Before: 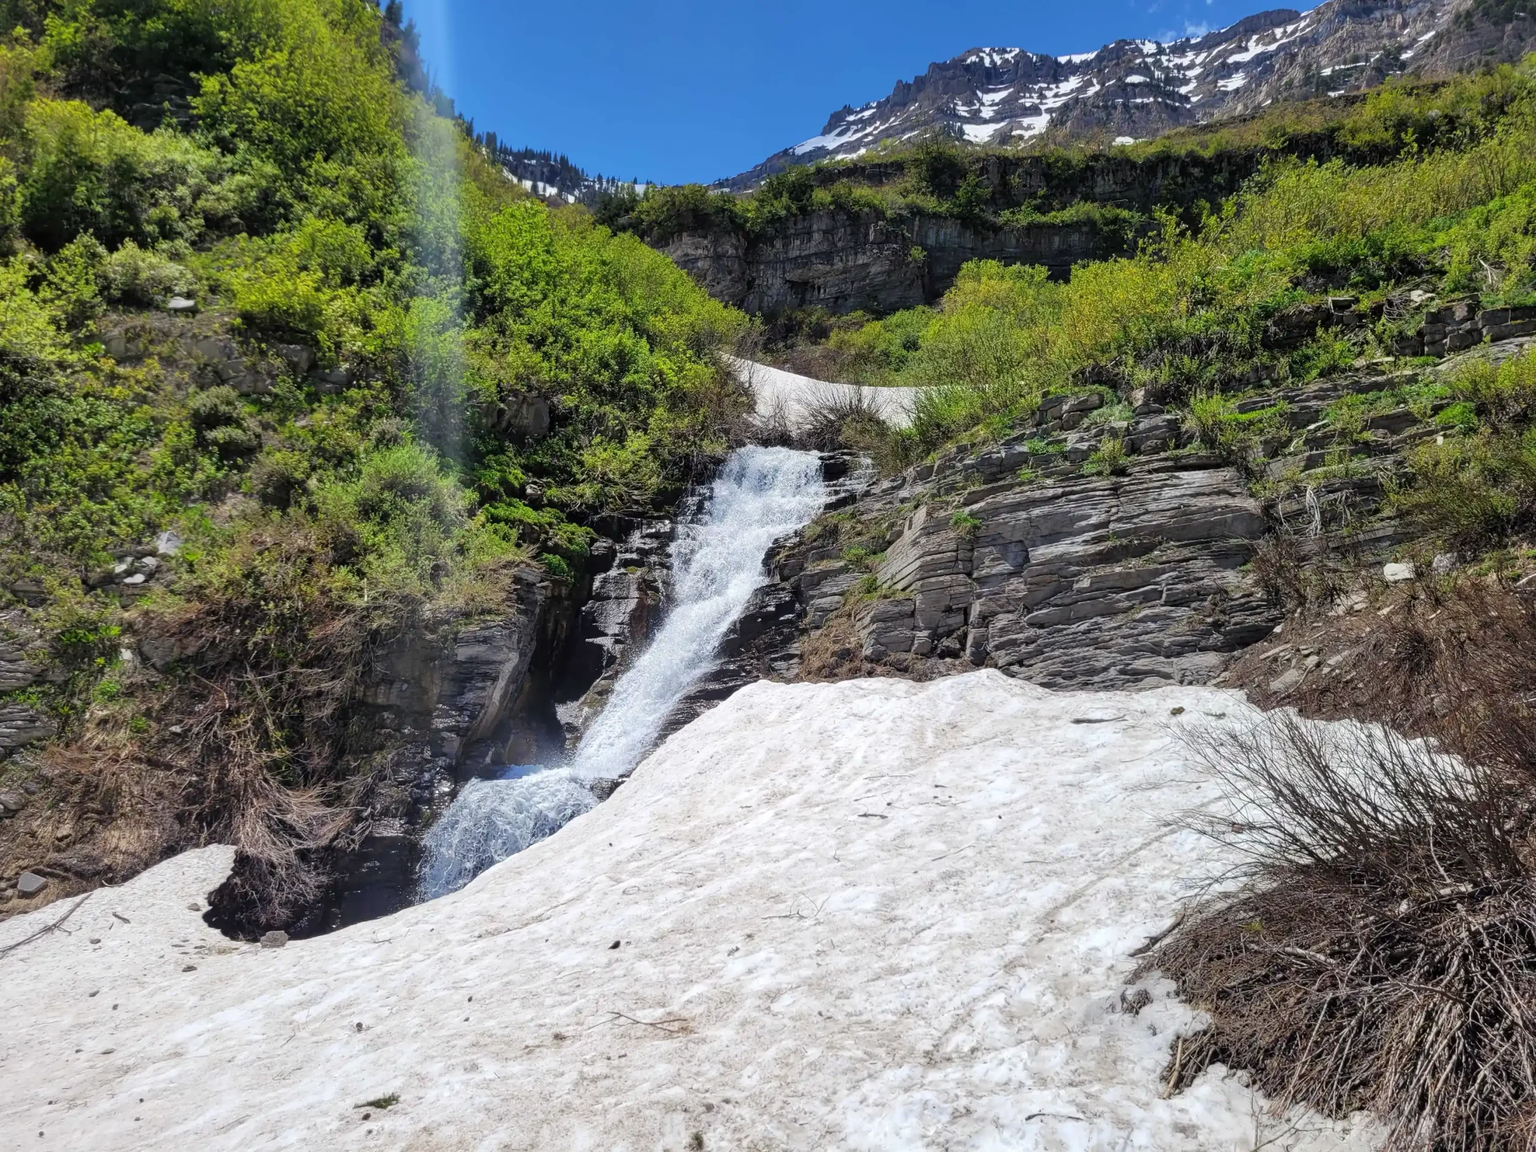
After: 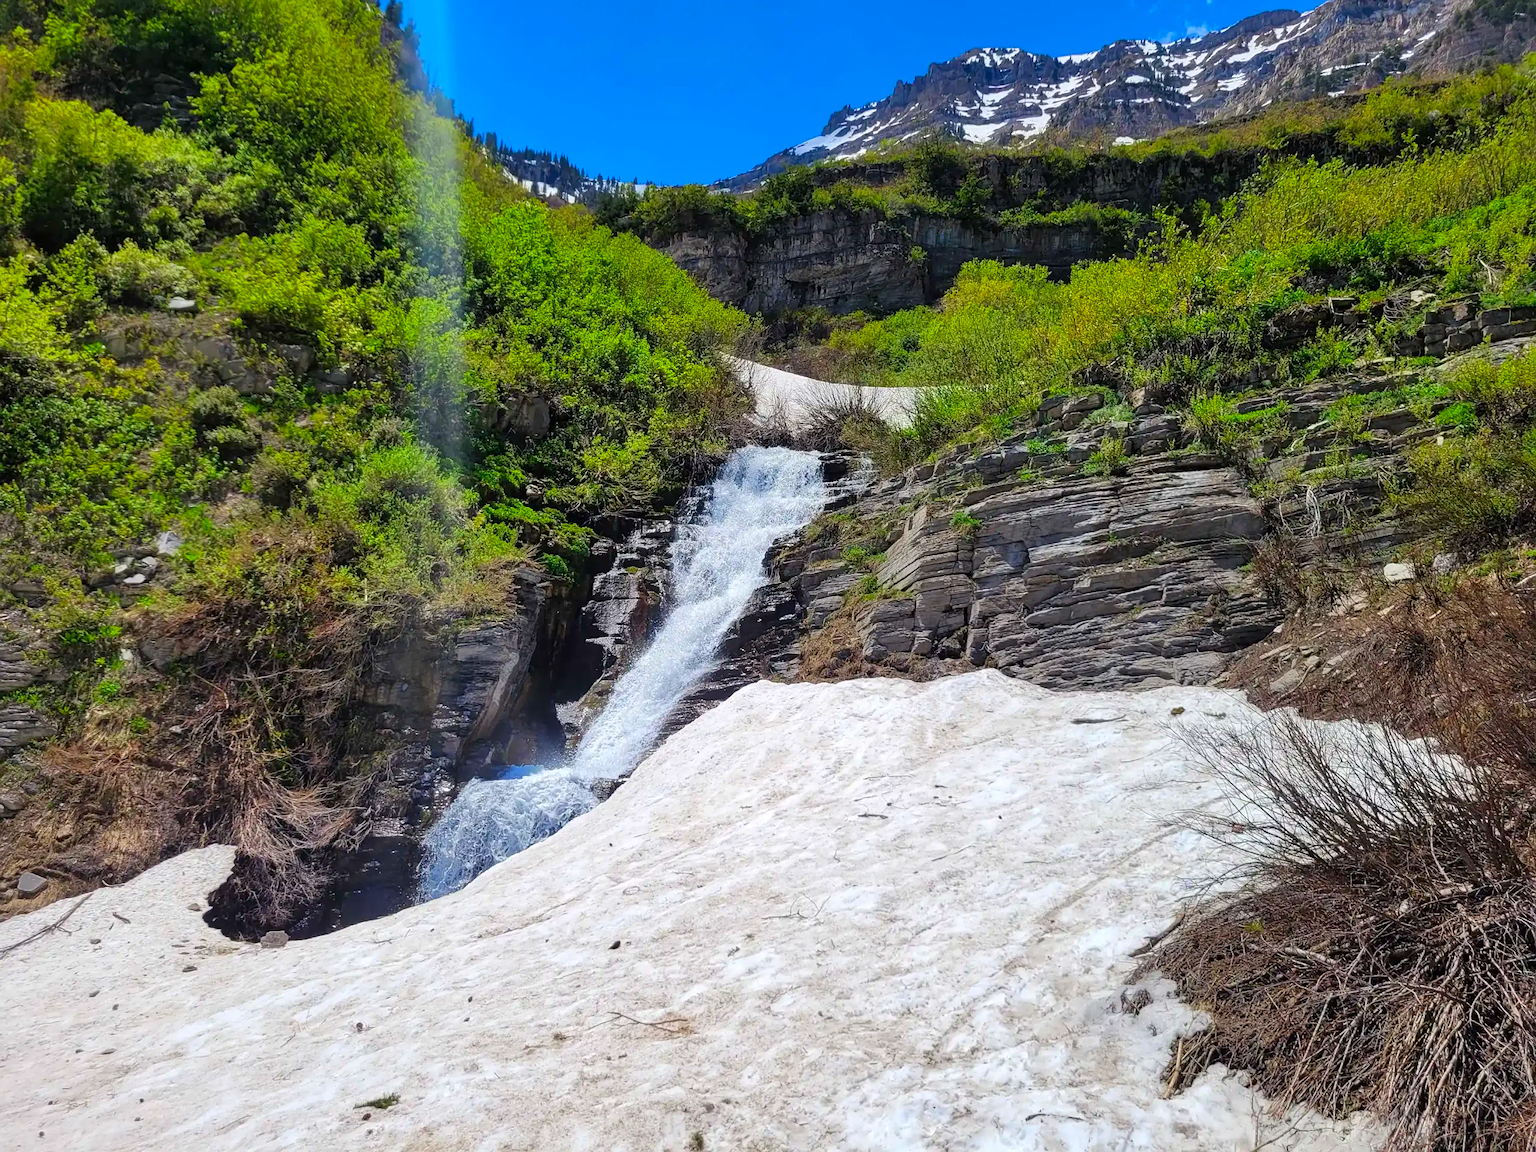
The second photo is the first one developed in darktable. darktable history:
sharpen: radius 1.044
contrast brightness saturation: saturation 0.496
